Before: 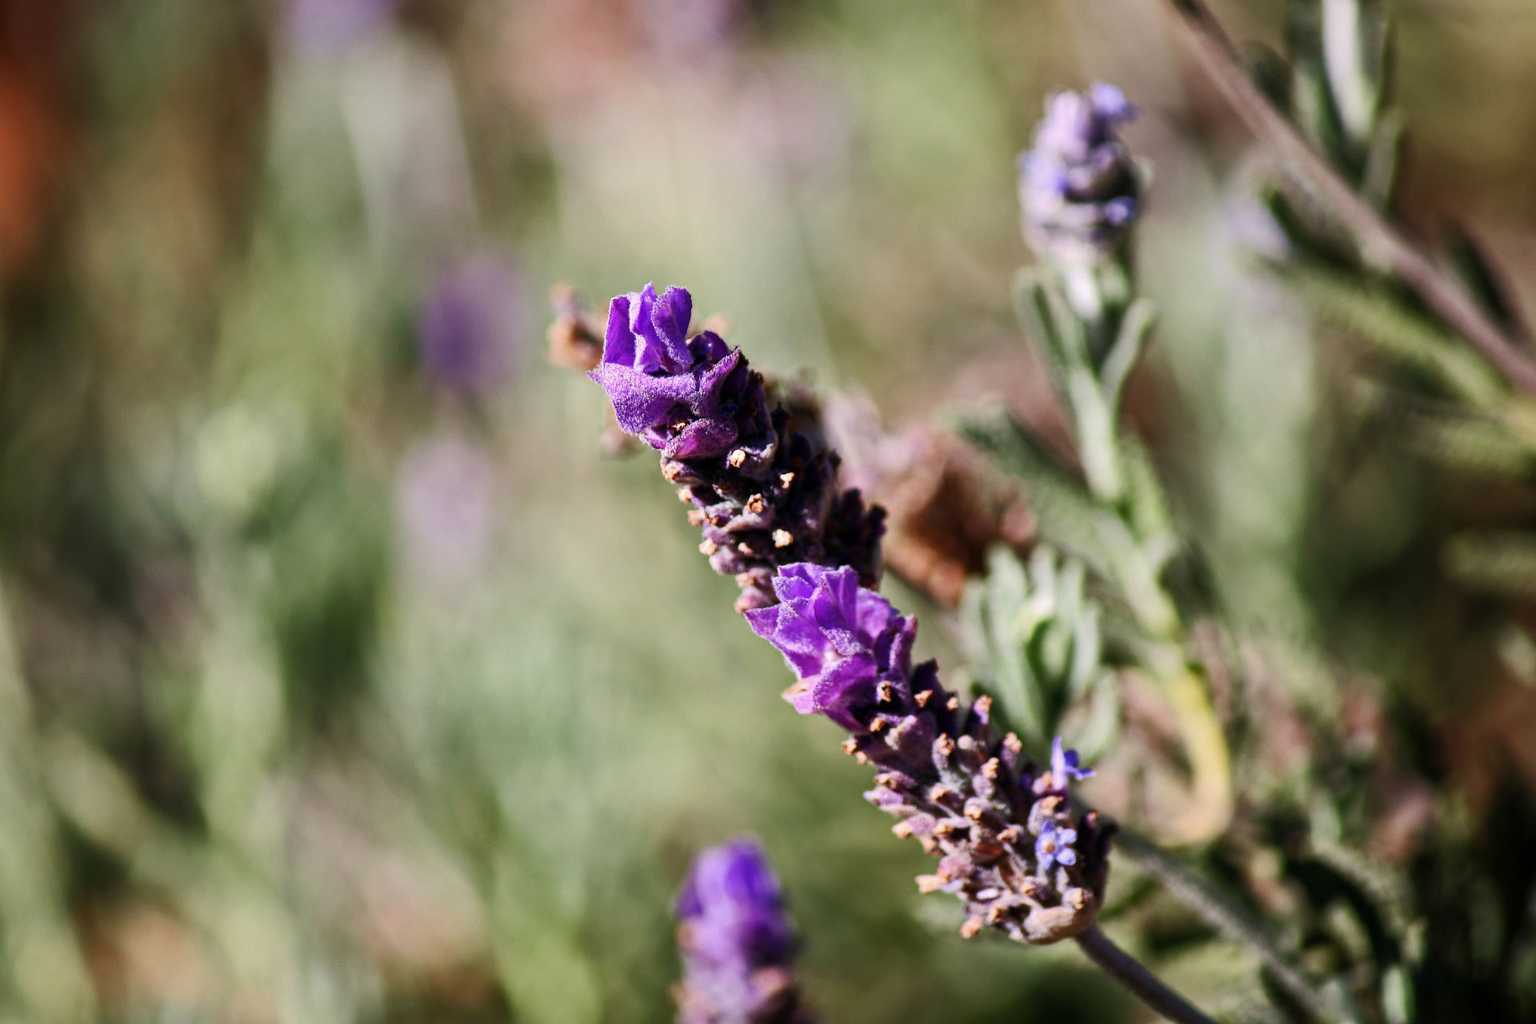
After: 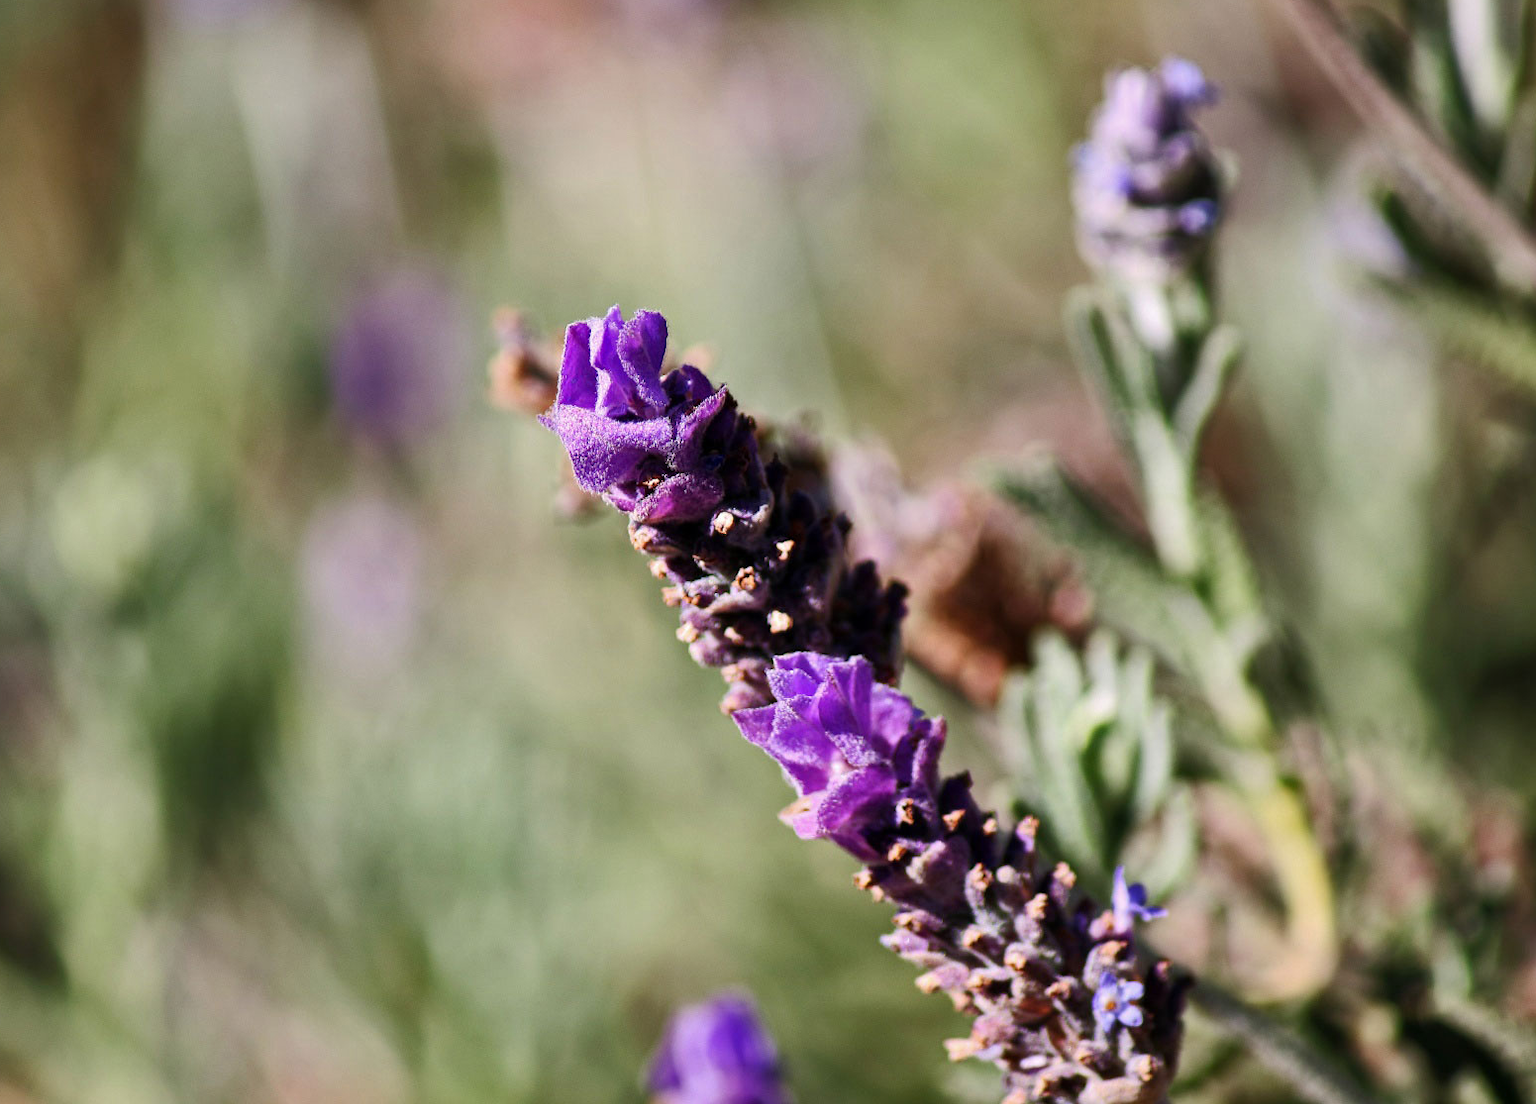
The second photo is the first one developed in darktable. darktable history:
shadows and highlights: low approximation 0.01, soften with gaussian
crop: left 9.991%, top 3.558%, right 9.225%, bottom 9.1%
